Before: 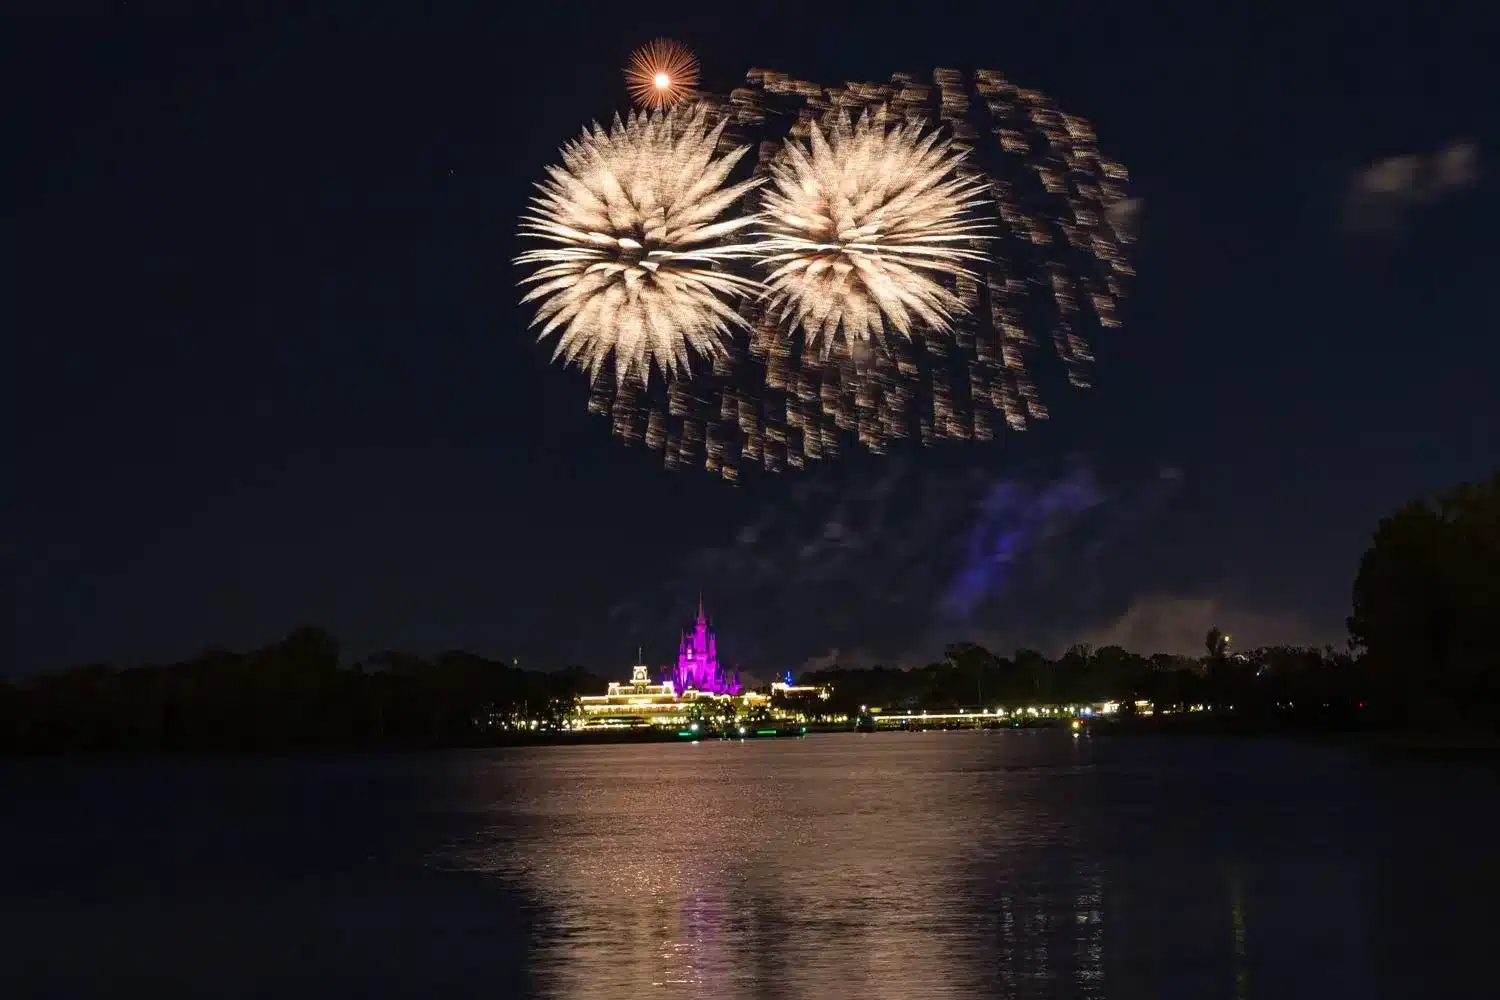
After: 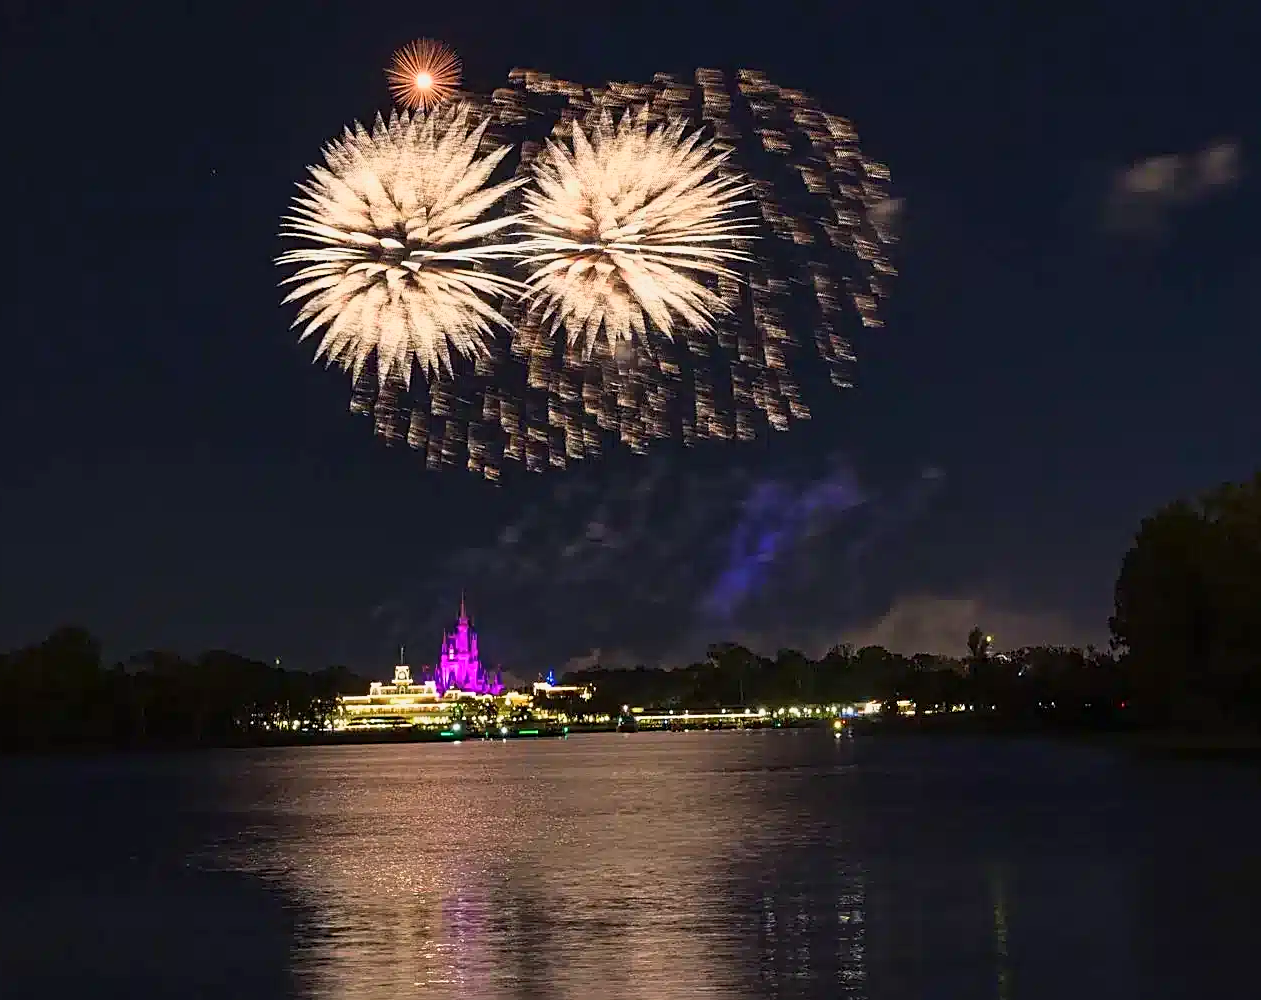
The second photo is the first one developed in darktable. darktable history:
base curve: curves: ch0 [(0, 0) (0.088, 0.125) (0.176, 0.251) (0.354, 0.501) (0.613, 0.749) (1, 0.877)]
sharpen: on, module defaults
crop: left 15.925%
